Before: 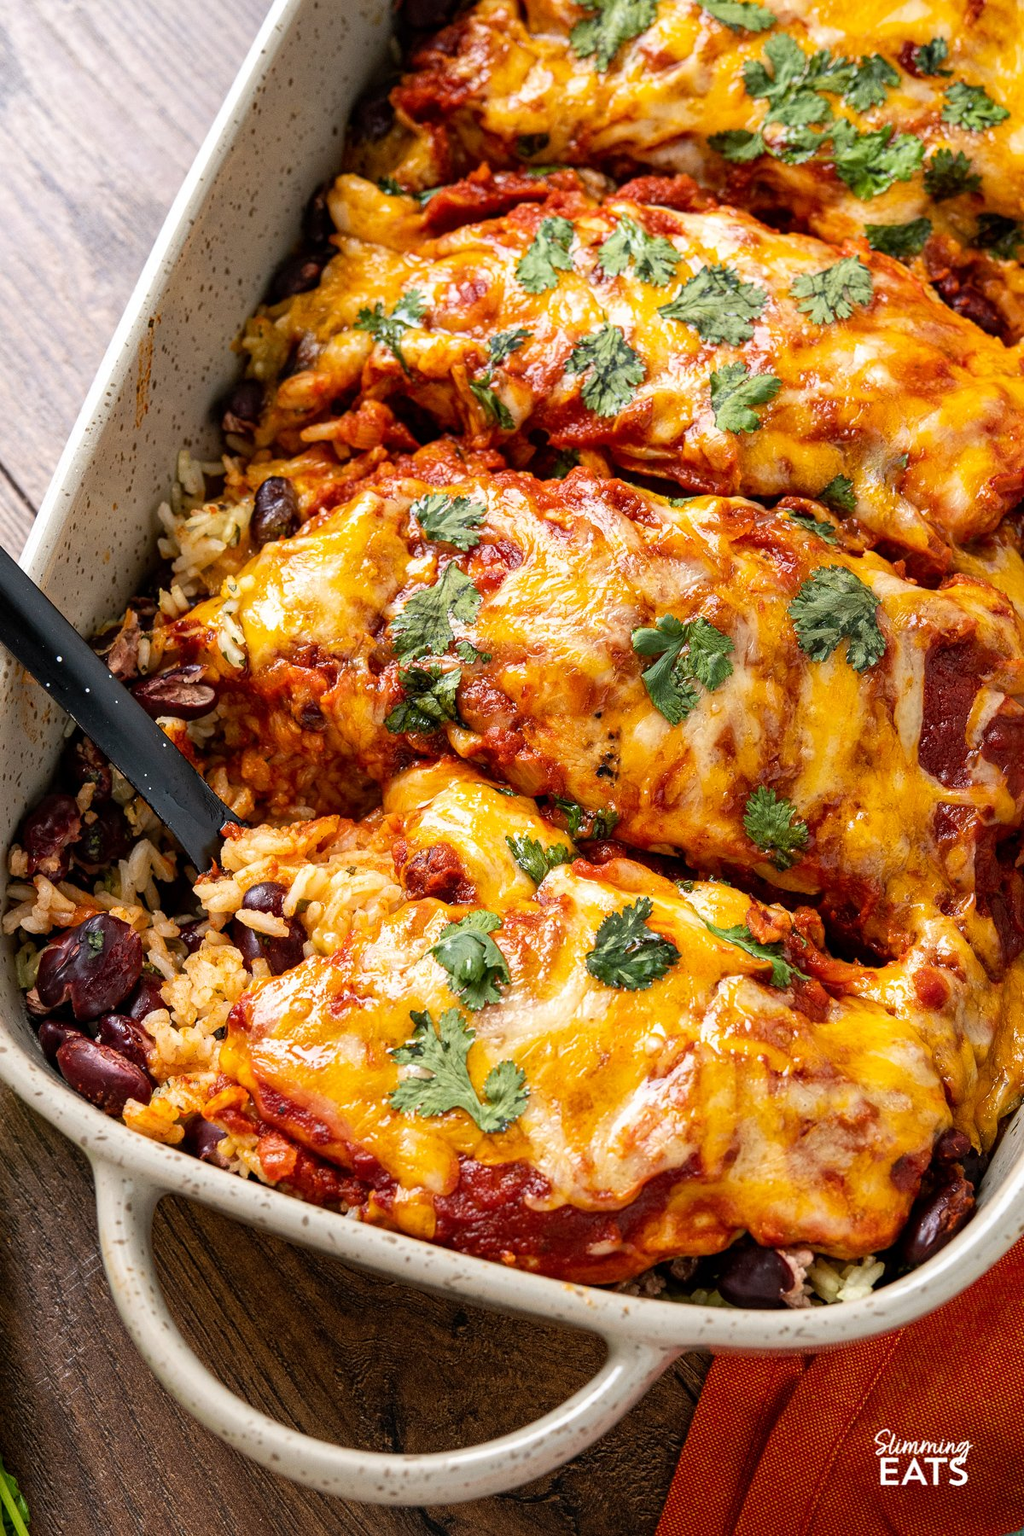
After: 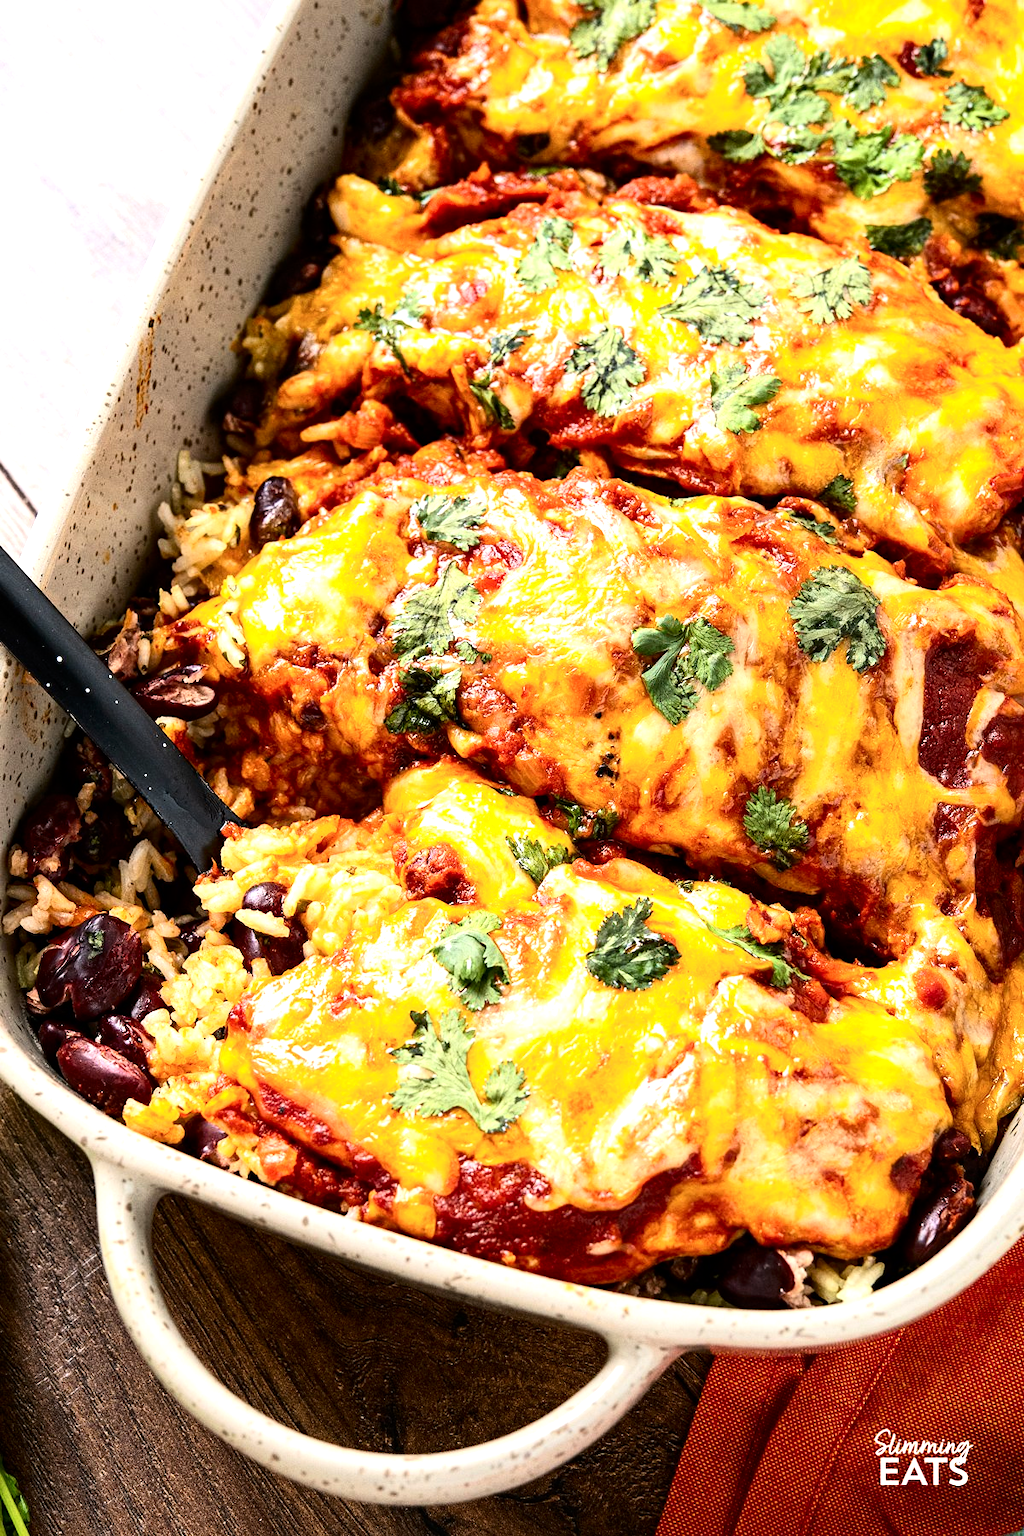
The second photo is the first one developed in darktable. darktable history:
exposure: exposure 0.154 EV, compensate highlight preservation false
tone equalizer: -8 EV -0.746 EV, -7 EV -0.717 EV, -6 EV -0.569 EV, -5 EV -0.412 EV, -3 EV 0.367 EV, -2 EV 0.6 EV, -1 EV 0.684 EV, +0 EV 0.723 EV, mask exposure compensation -0.496 EV
contrast brightness saturation: contrast 0.225
